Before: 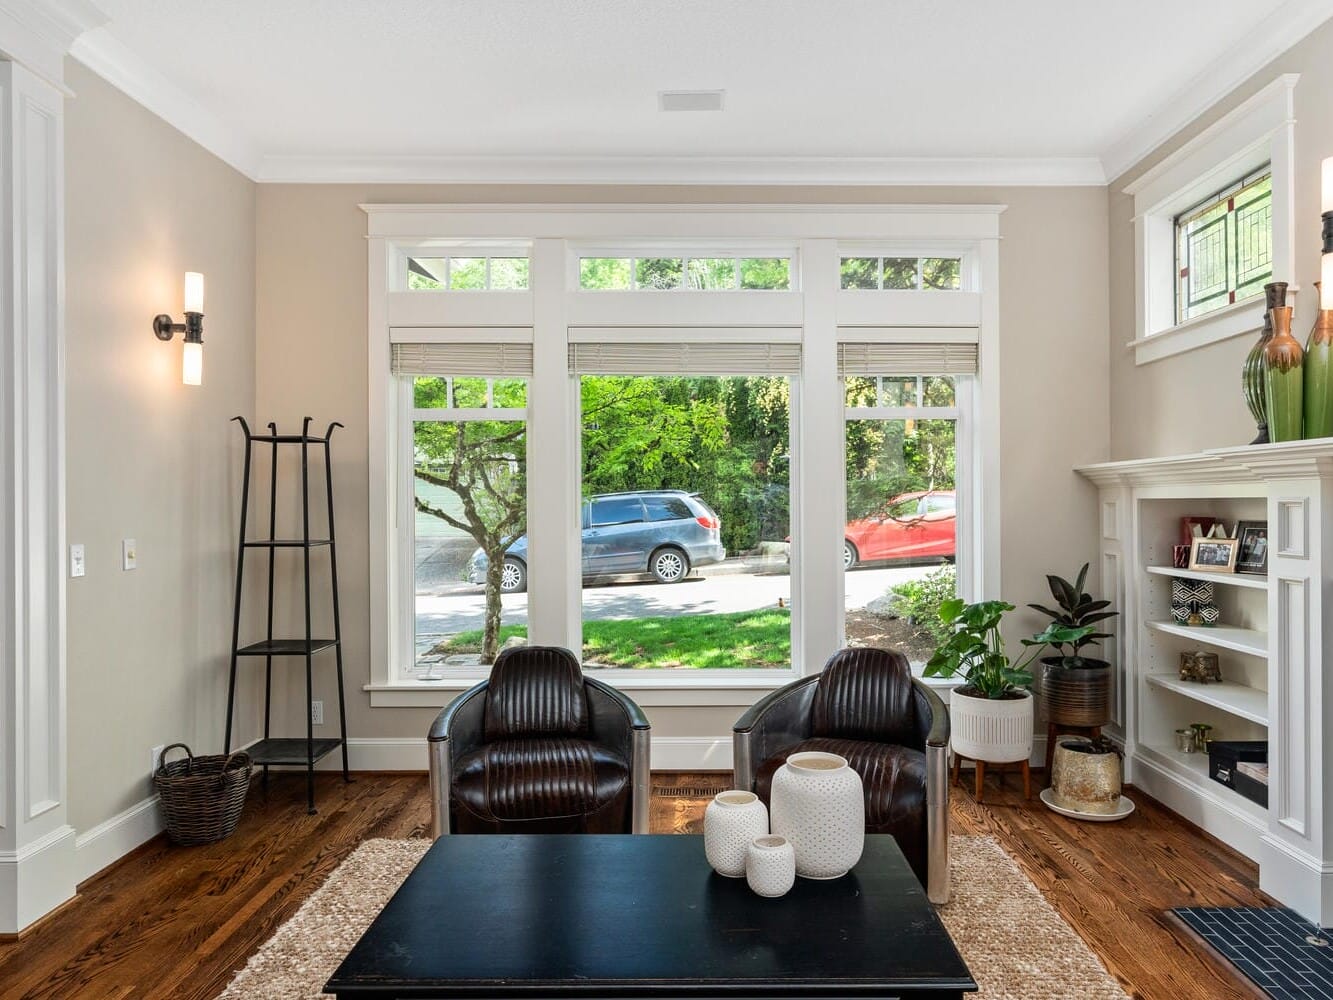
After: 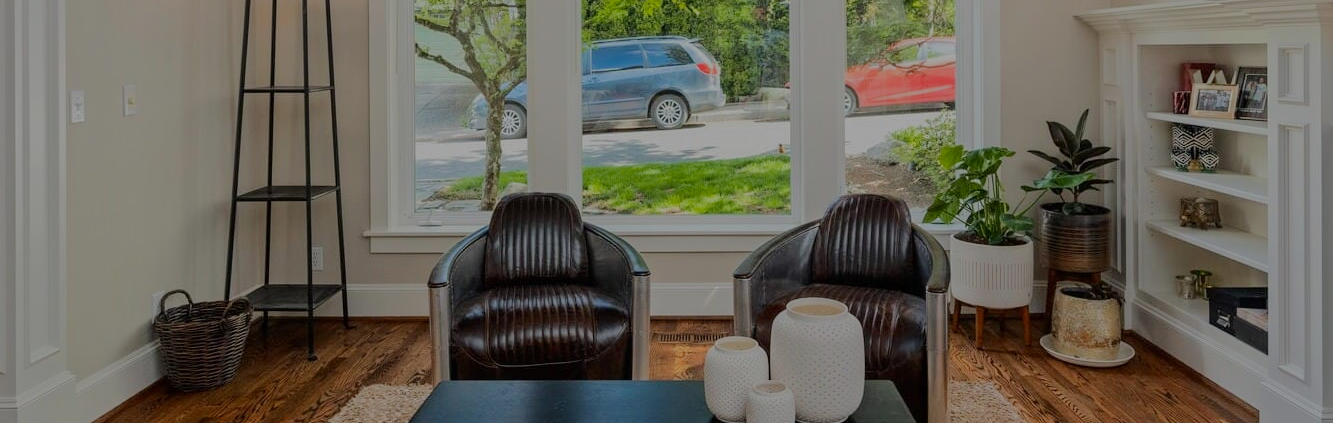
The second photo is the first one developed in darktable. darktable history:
tone curve: curves: ch0 [(0, 0) (0.568, 0.517) (0.8, 0.717) (1, 1)], color space Lab, independent channels, preserve colors none
tone equalizer: -8 EV -0.017 EV, -7 EV 0.042 EV, -6 EV -0.008 EV, -5 EV 0.005 EV, -4 EV -0.05 EV, -3 EV -0.234 EV, -2 EV -0.643 EV, -1 EV -0.96 EV, +0 EV -0.964 EV, edges refinement/feathering 500, mask exposure compensation -1.57 EV, preserve details no
exposure: compensate exposure bias true, compensate highlight preservation false
crop: top 45.466%, bottom 12.157%
color zones: curves: ch2 [(0, 0.5) (0.143, 0.5) (0.286, 0.489) (0.415, 0.421) (0.571, 0.5) (0.714, 0.5) (0.857, 0.5) (1, 0.5)]
